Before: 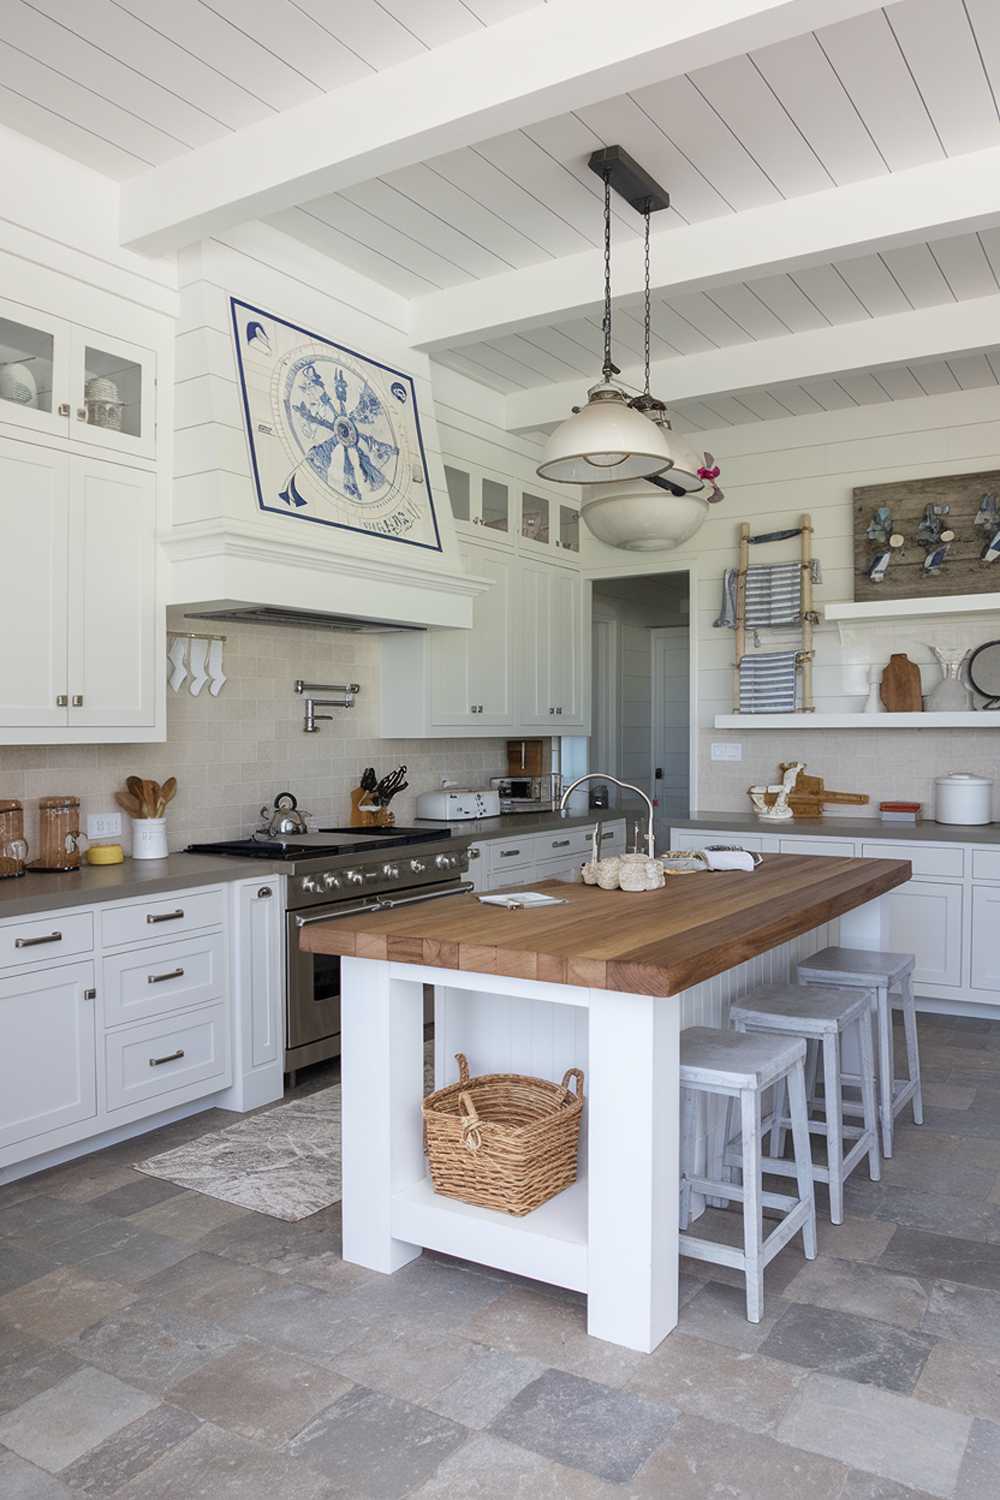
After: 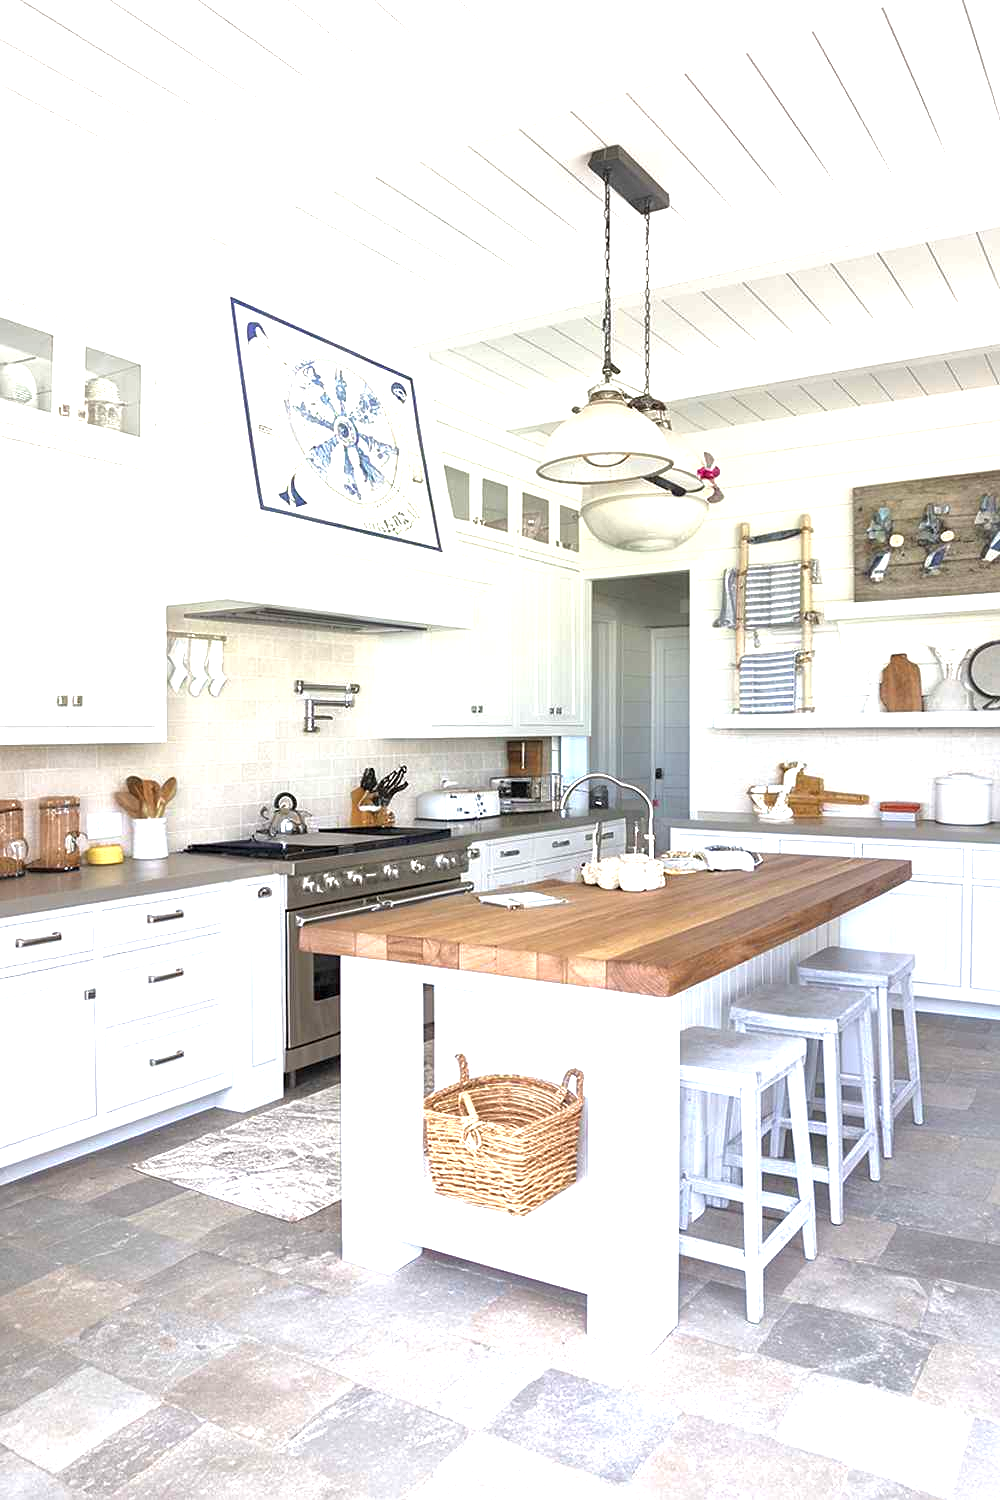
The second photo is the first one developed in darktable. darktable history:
sharpen: amount 0.209
exposure: black level correction 0, exposure 1.496 EV, compensate highlight preservation false
tone equalizer: edges refinement/feathering 500, mask exposure compensation -1.57 EV, preserve details no
shadows and highlights: shadows 25.06, highlights -26.18
